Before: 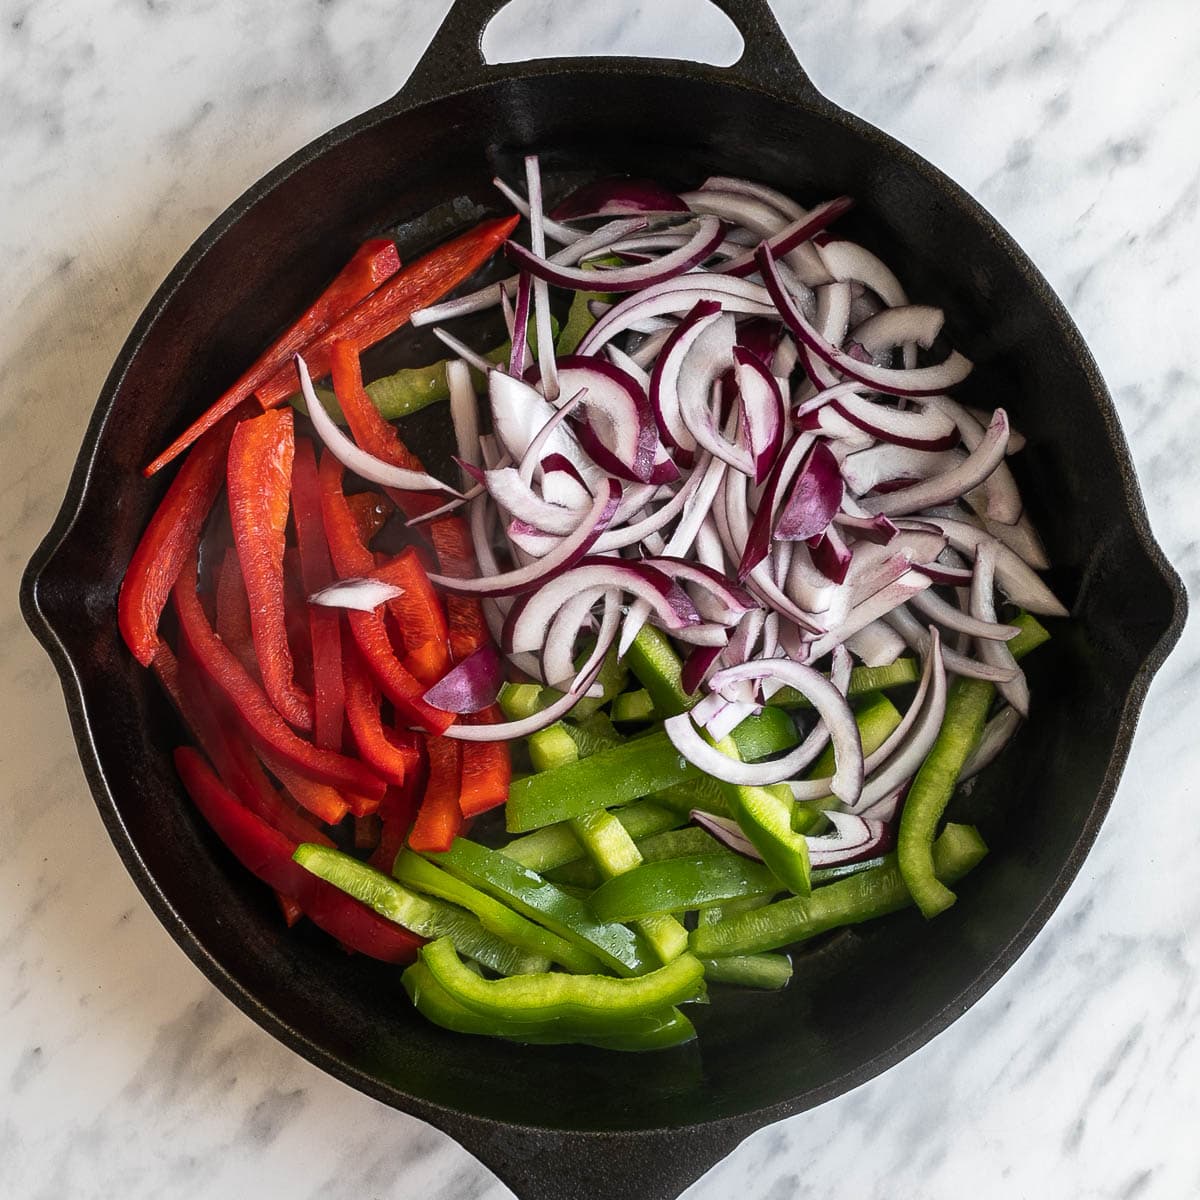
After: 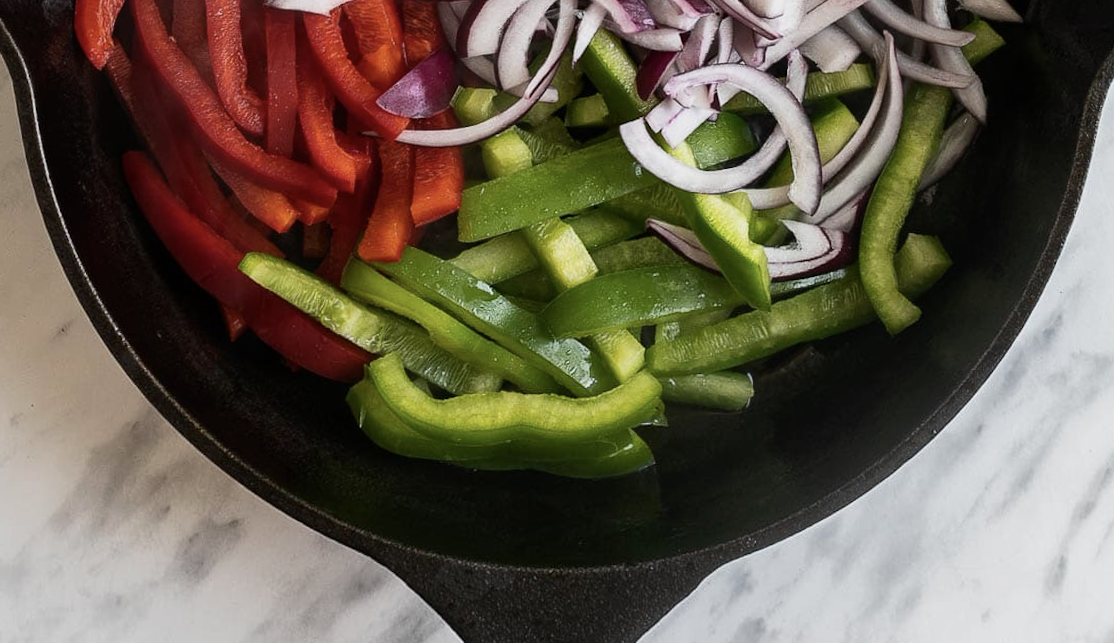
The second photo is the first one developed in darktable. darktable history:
tone equalizer: on, module defaults
contrast brightness saturation: contrast 0.11, saturation -0.17
rotate and perspective: rotation 0.215°, lens shift (vertical) -0.139, crop left 0.069, crop right 0.939, crop top 0.002, crop bottom 0.996
crop and rotate: top 46.237%
exposure: exposure -0.293 EV, compensate highlight preservation false
